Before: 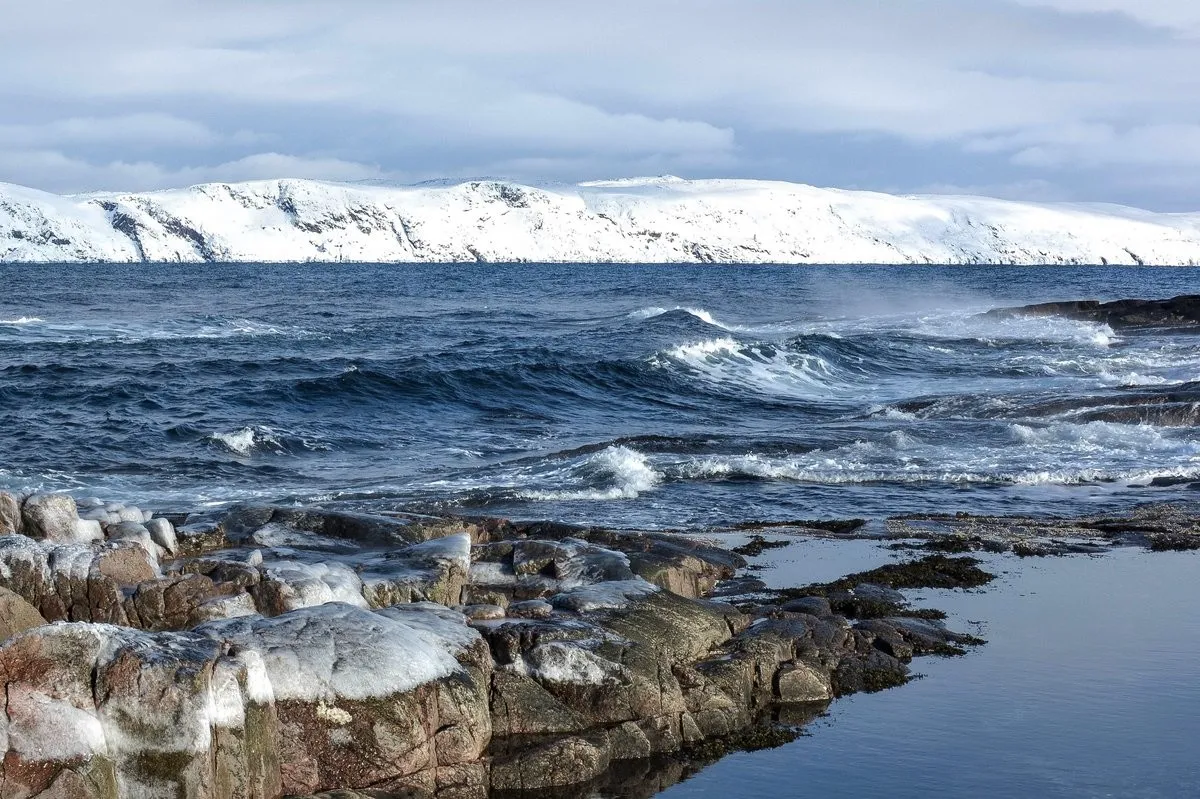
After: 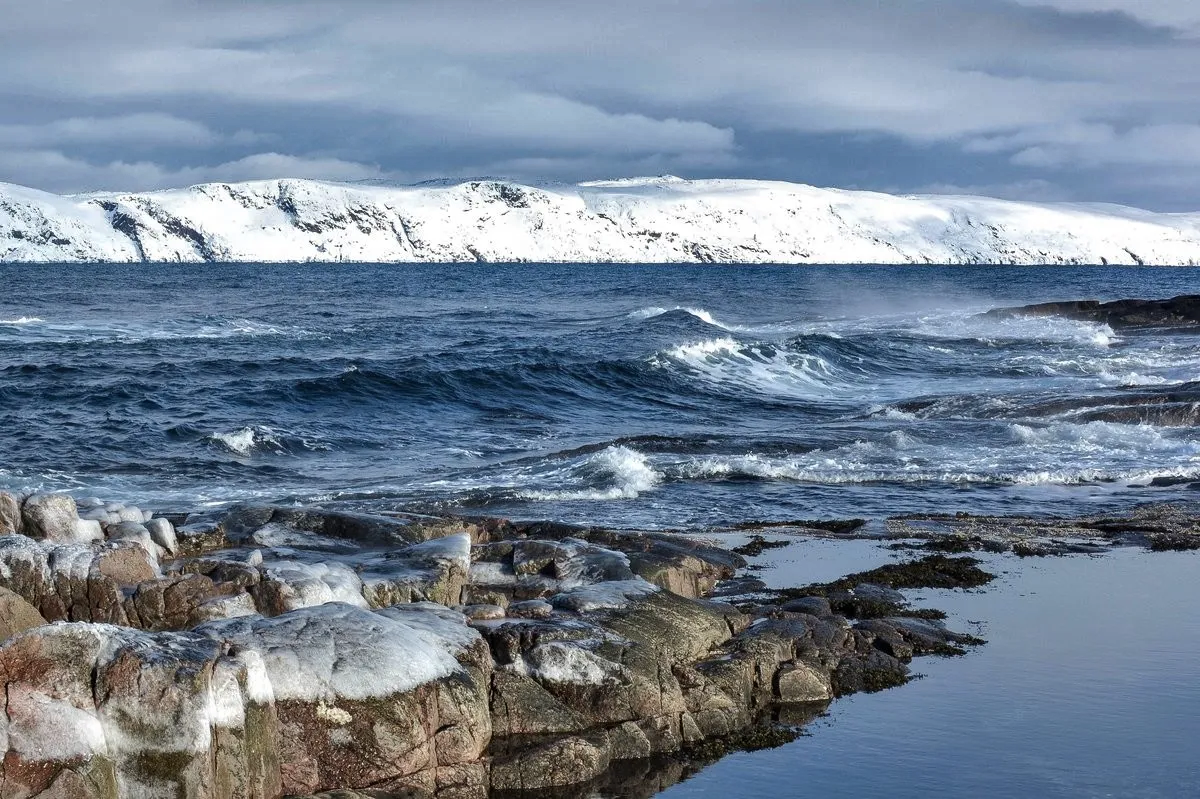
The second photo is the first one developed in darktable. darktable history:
shadows and highlights: white point adjustment 0.102, highlights -70.62, soften with gaussian
